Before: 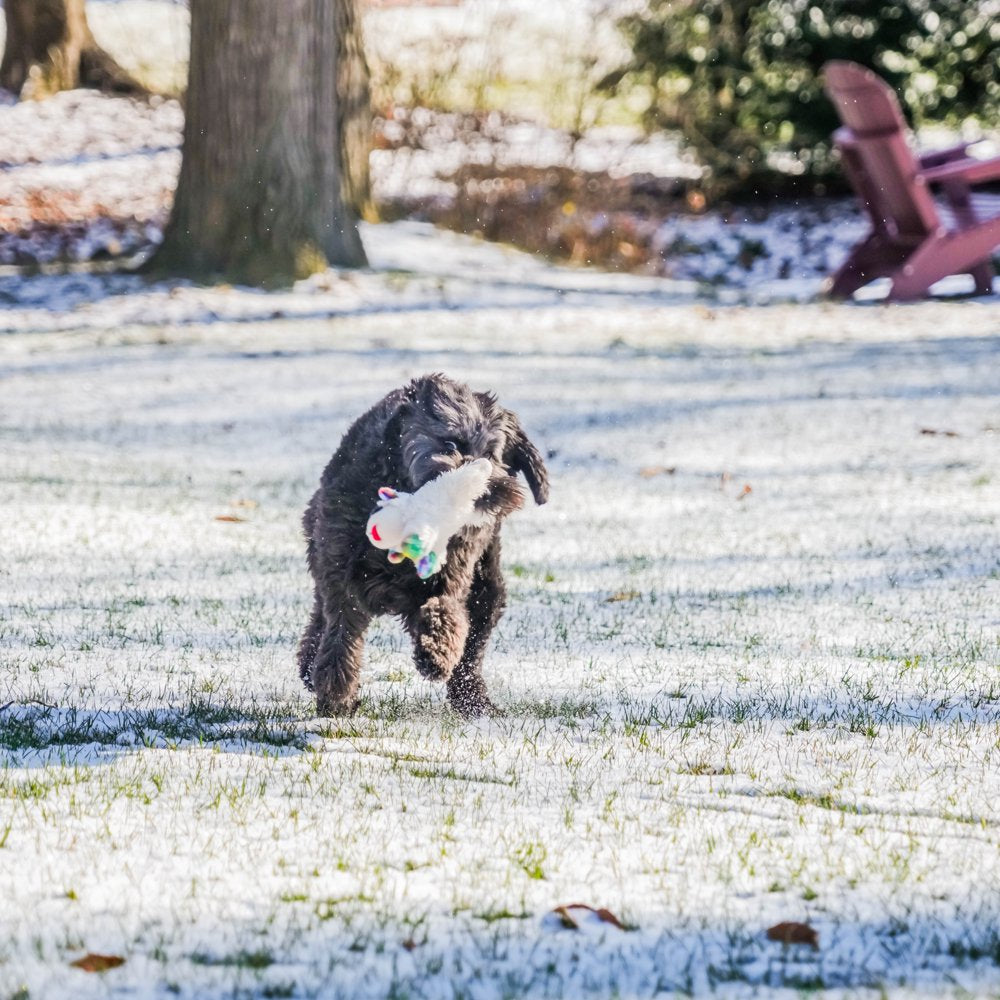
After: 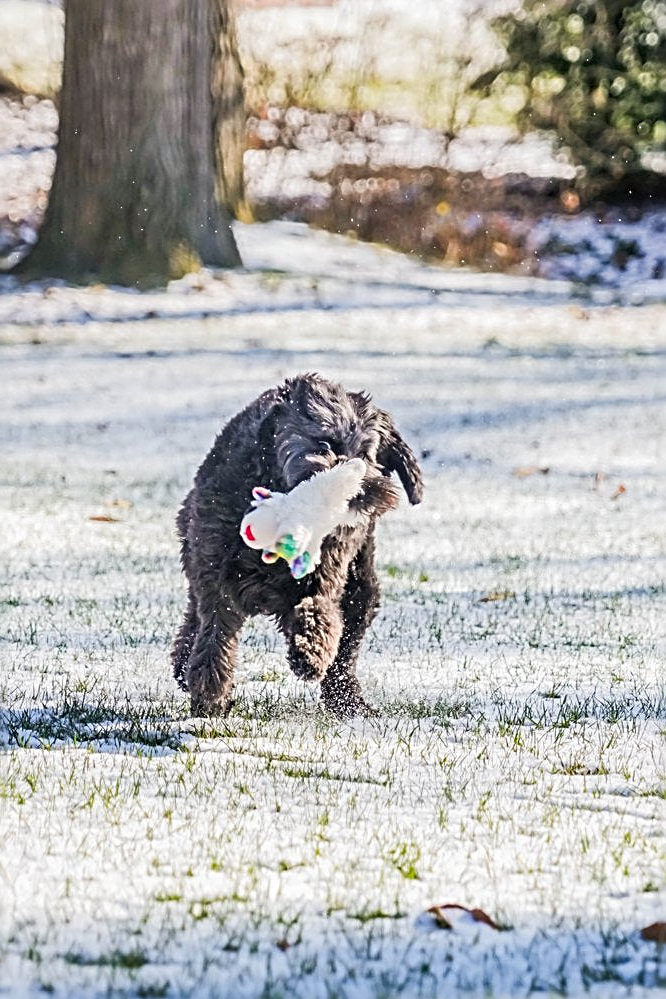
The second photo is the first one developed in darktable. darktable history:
sharpen: radius 2.817, amount 0.715
crop and rotate: left 12.648%, right 20.685%
